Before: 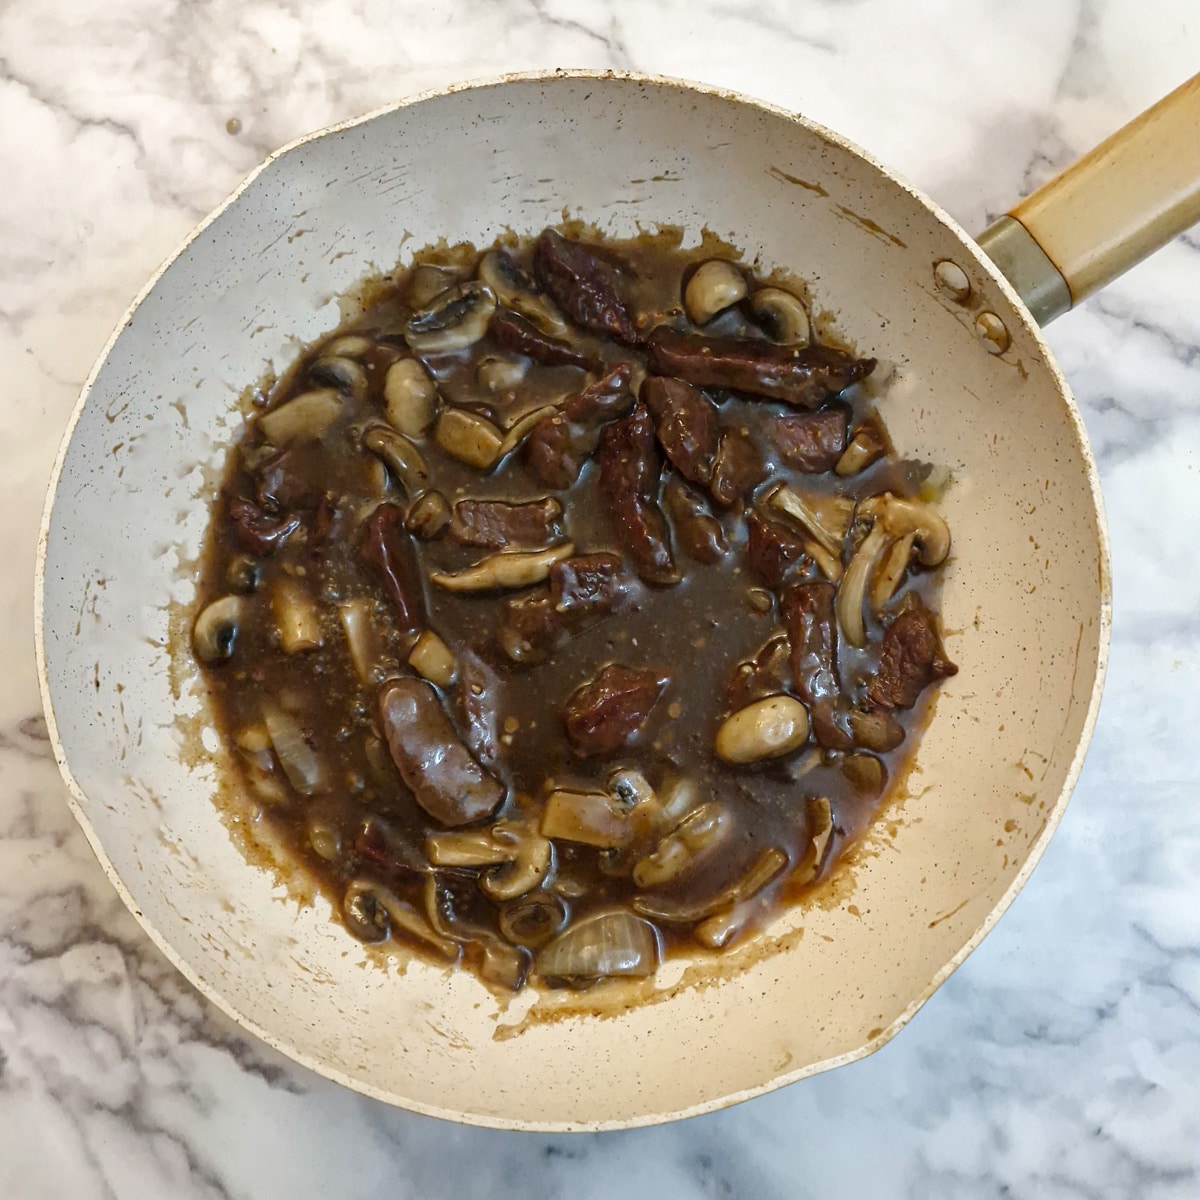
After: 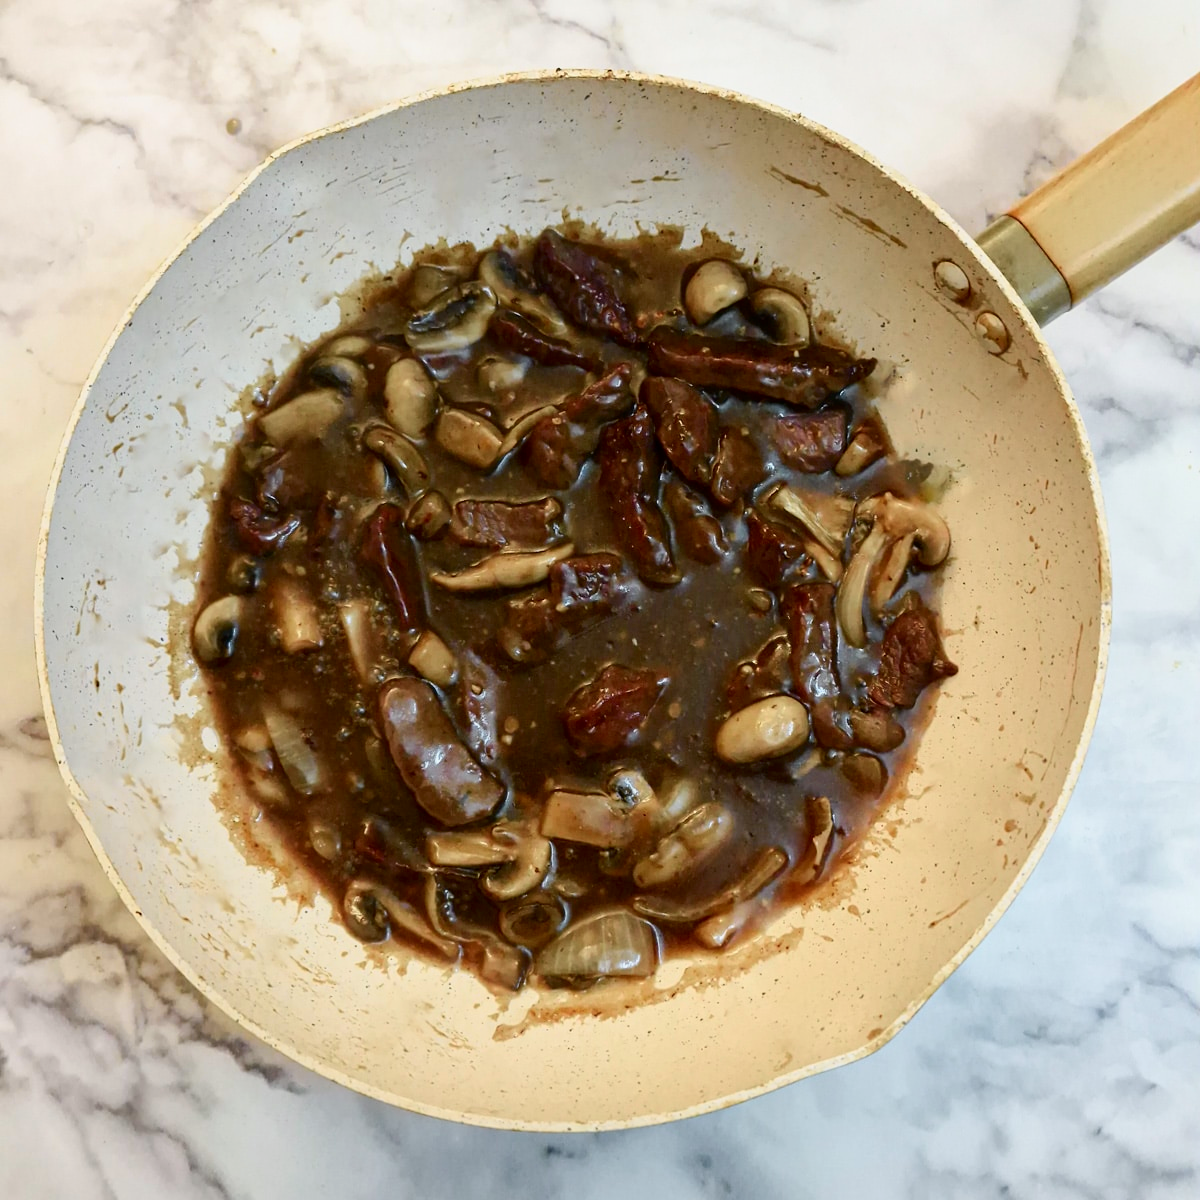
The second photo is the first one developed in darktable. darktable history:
tone curve: curves: ch0 [(0, 0) (0.058, 0.027) (0.214, 0.183) (0.304, 0.288) (0.51, 0.549) (0.658, 0.7) (0.741, 0.775) (0.844, 0.866) (0.986, 0.957)]; ch1 [(0, 0) (0.172, 0.123) (0.312, 0.296) (0.437, 0.429) (0.471, 0.469) (0.502, 0.5) (0.513, 0.515) (0.572, 0.603) (0.617, 0.653) (0.68, 0.724) (0.889, 0.924) (1, 1)]; ch2 [(0, 0) (0.411, 0.424) (0.489, 0.49) (0.502, 0.5) (0.517, 0.519) (0.549, 0.578) (0.604, 0.628) (0.693, 0.686) (1, 1)], color space Lab, independent channels, preserve colors none
